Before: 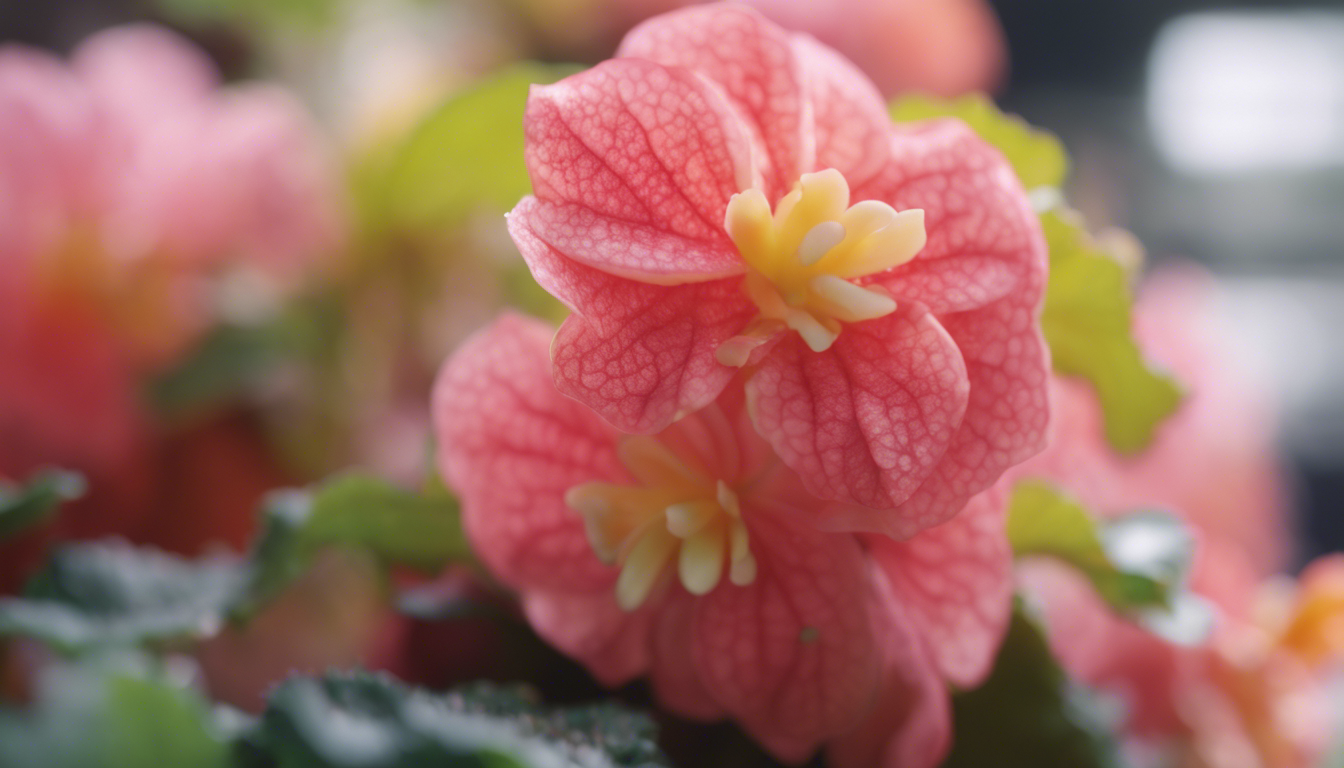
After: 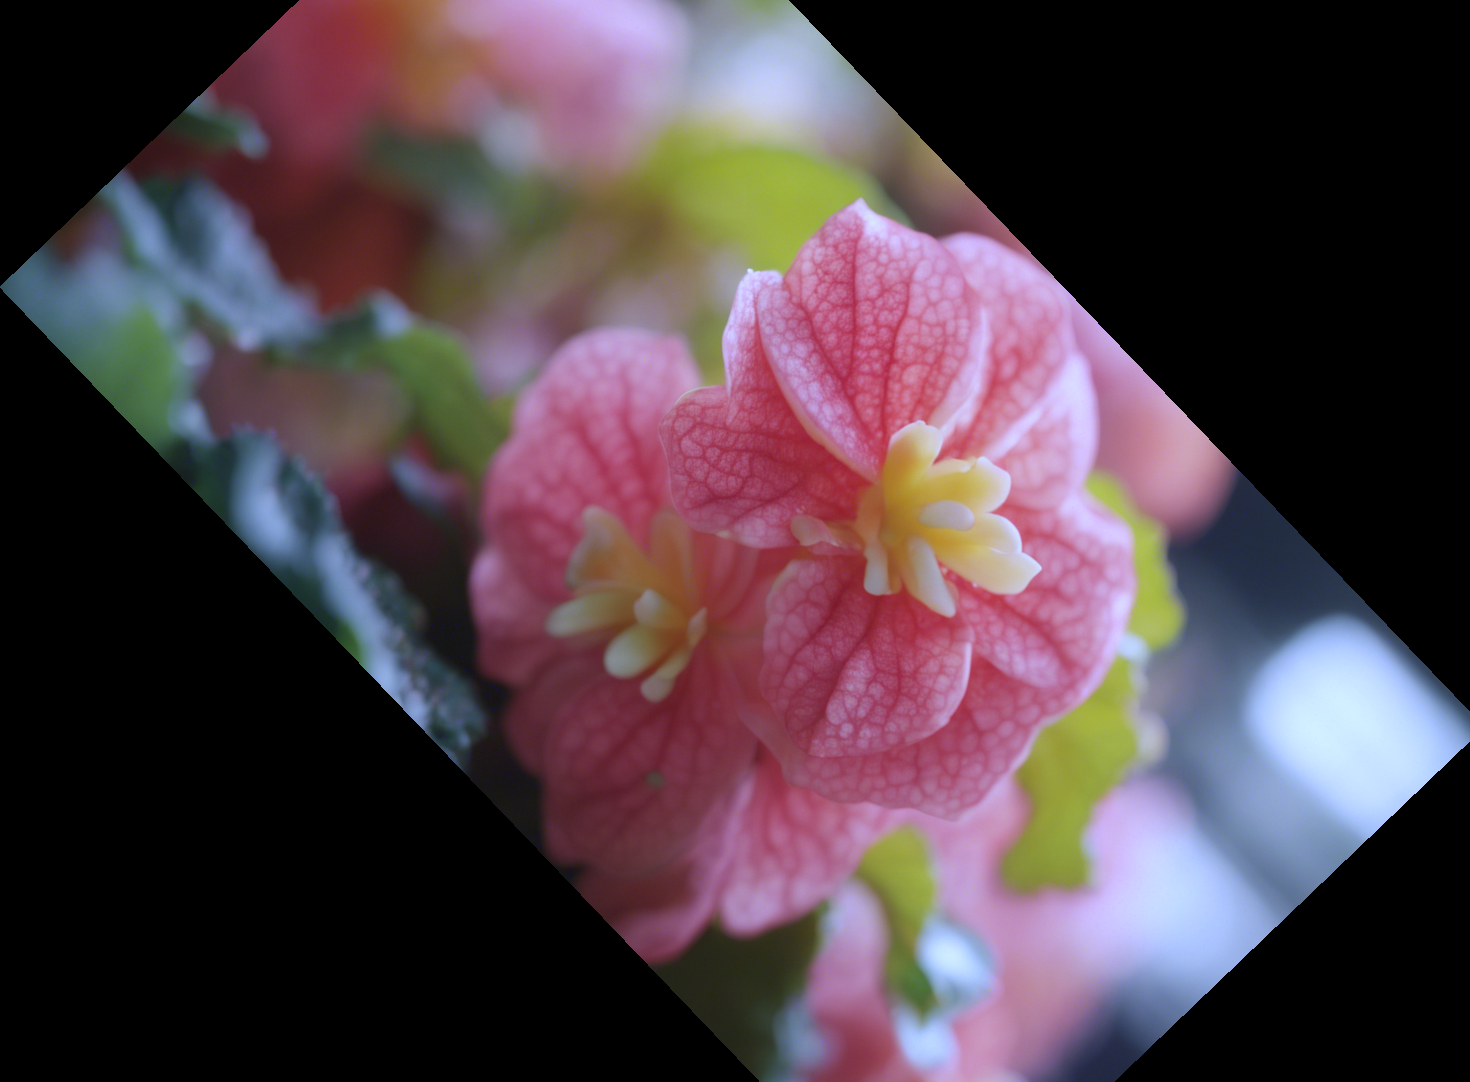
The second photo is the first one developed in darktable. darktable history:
white balance: red 0.871, blue 1.249
crop and rotate: angle -46.26°, top 16.234%, right 0.912%, bottom 11.704%
